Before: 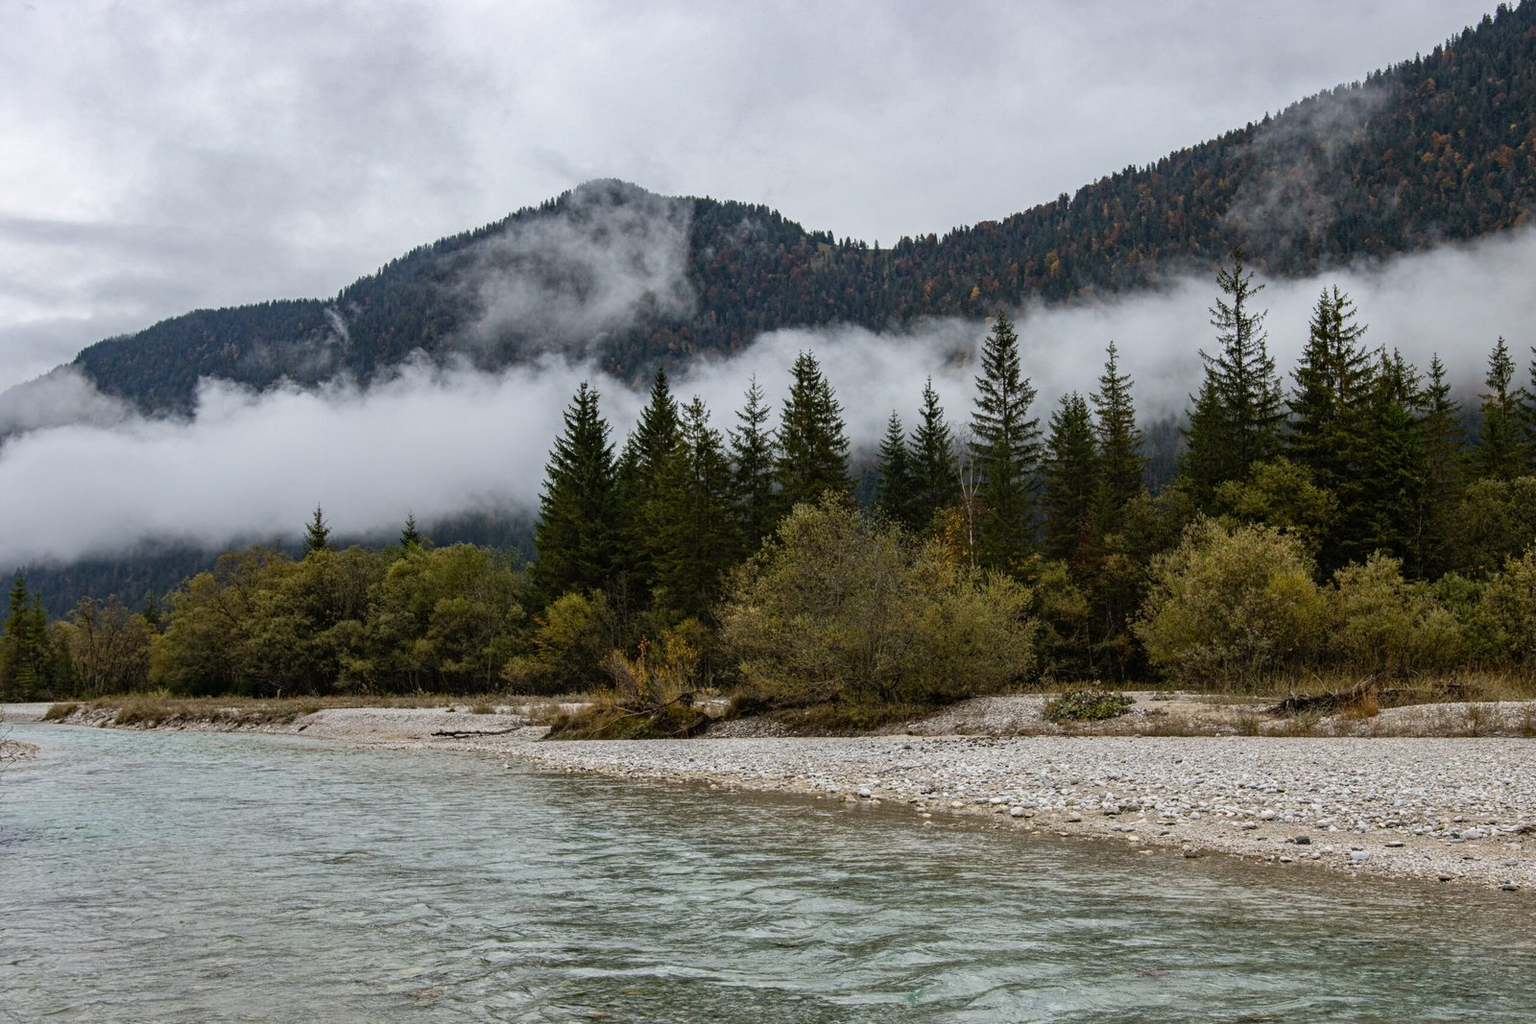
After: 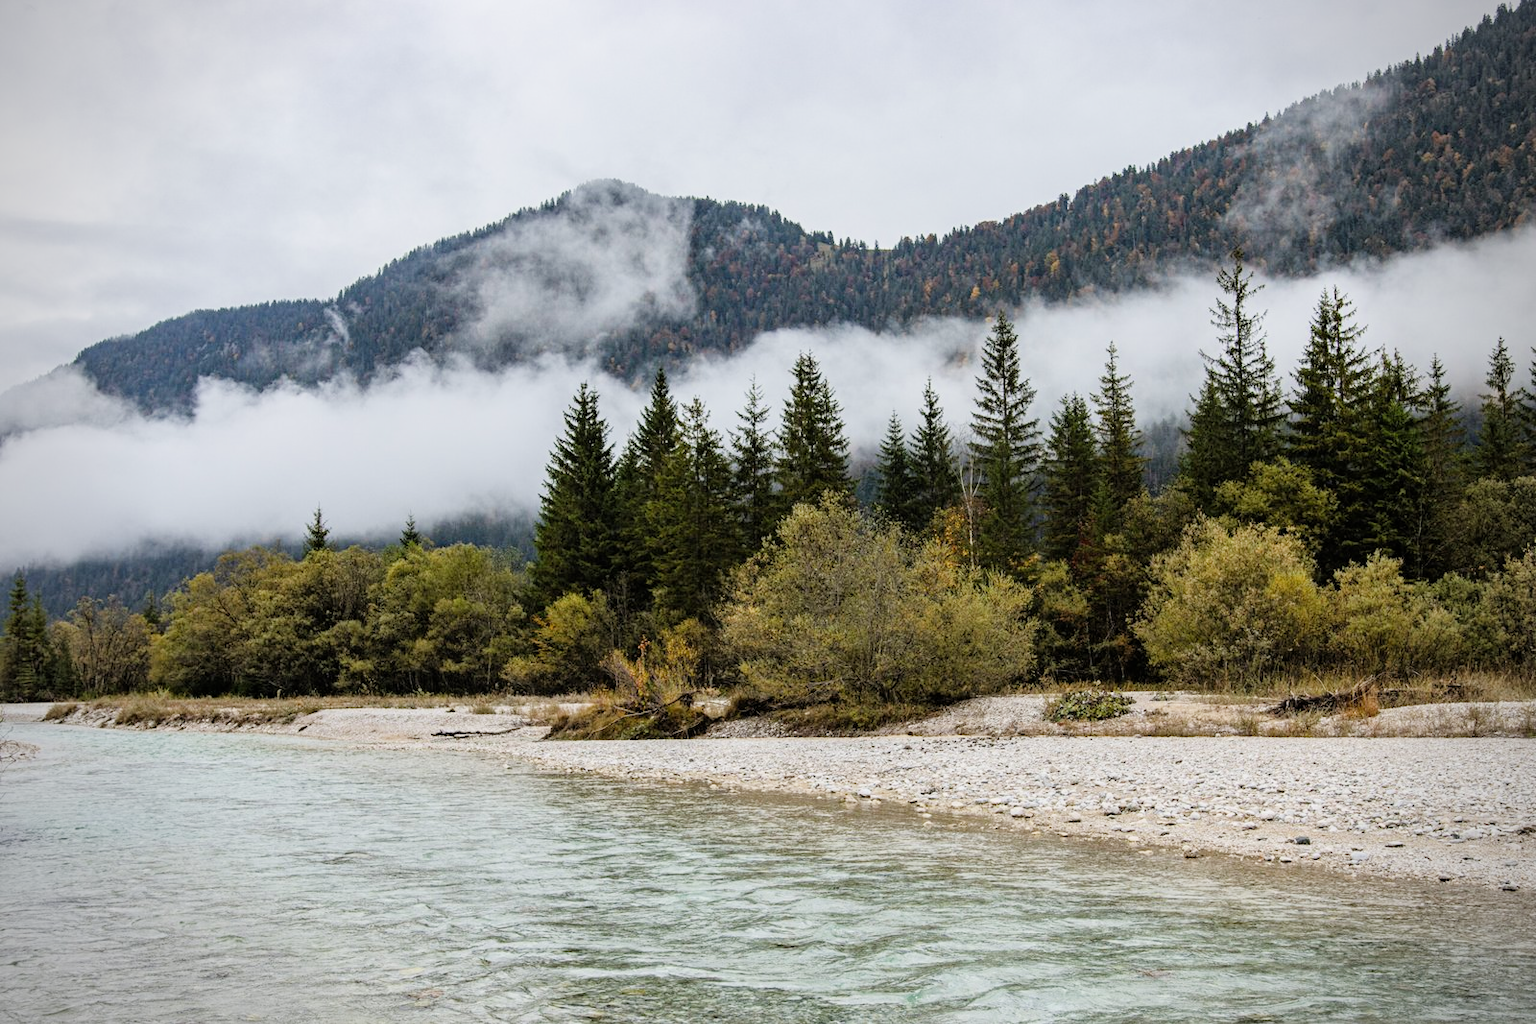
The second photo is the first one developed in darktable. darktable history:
tone equalizer: on, module defaults
filmic rgb: black relative exposure -7.65 EV, white relative exposure 4.56 EV, hardness 3.61
vignetting: fall-off start 79.88%
exposure: black level correction 0, exposure 1.2 EV, compensate exposure bias true, compensate highlight preservation false
